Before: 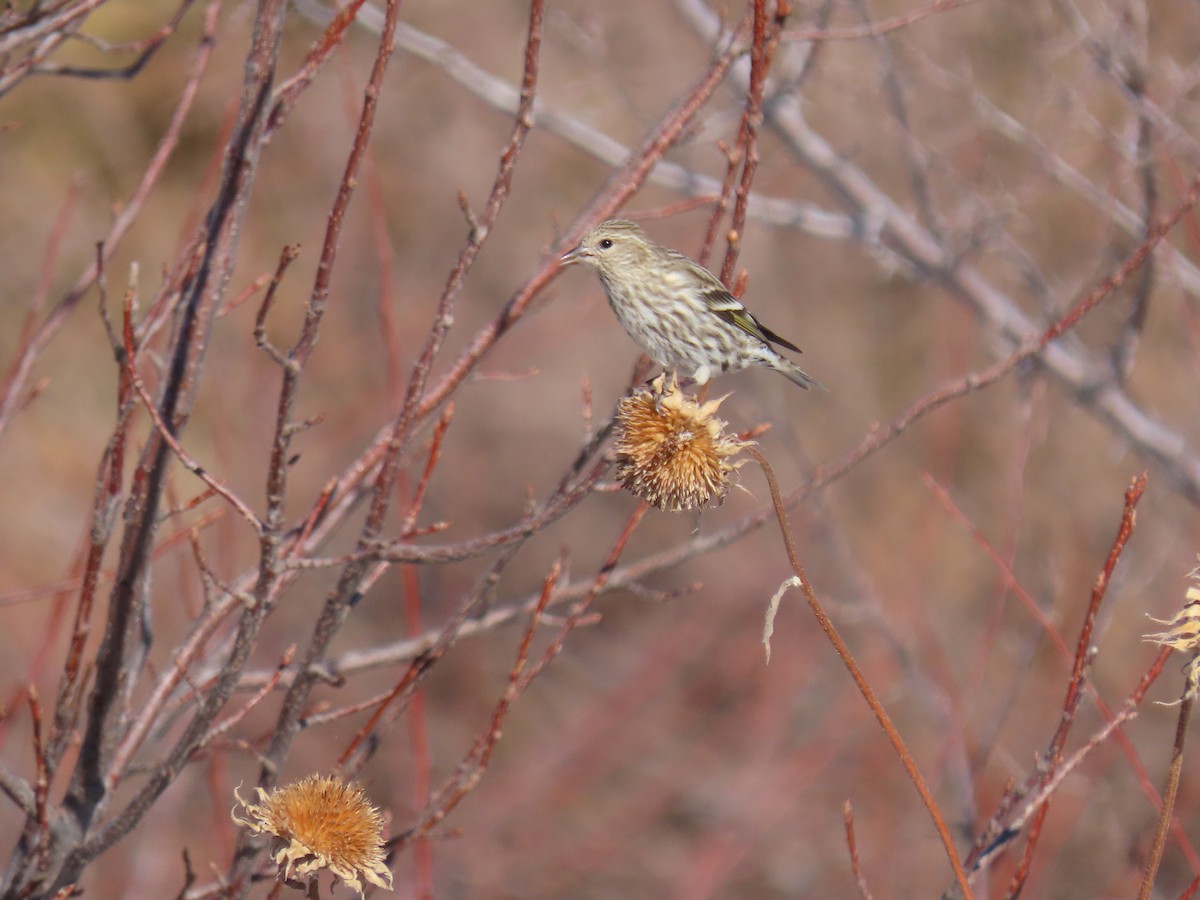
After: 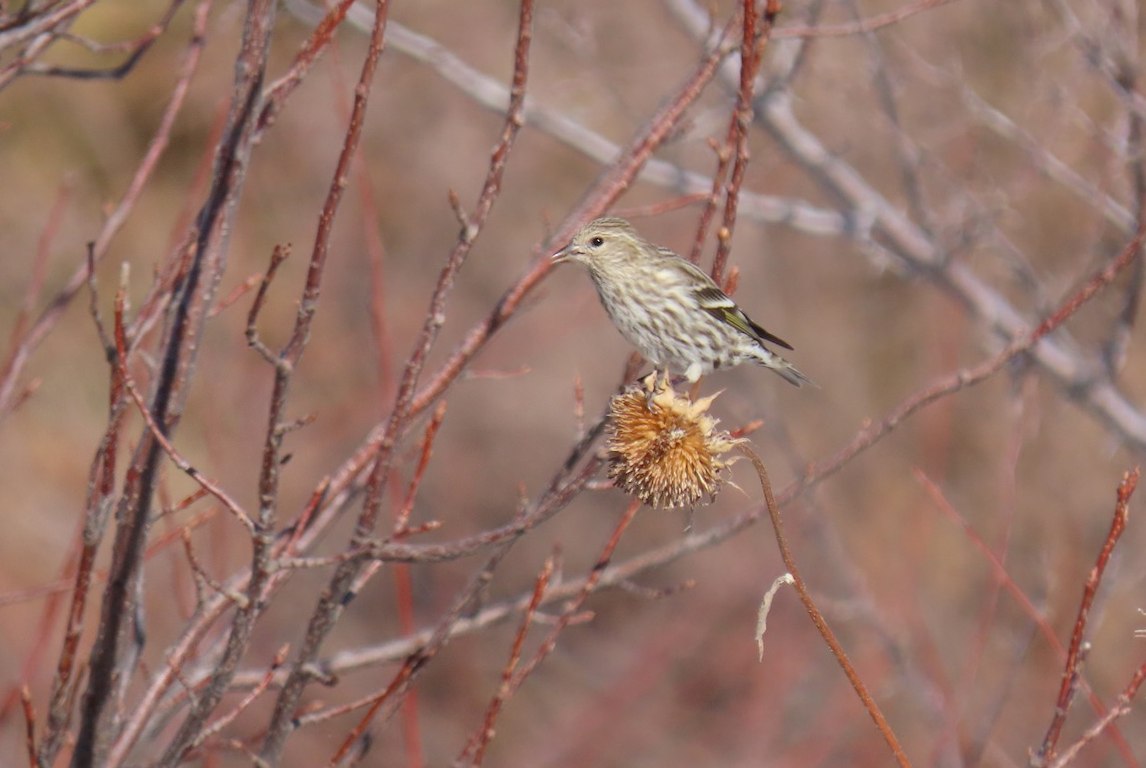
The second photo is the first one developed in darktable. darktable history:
crop and rotate: angle 0.275°, left 0.416%, right 3.455%, bottom 14.116%
